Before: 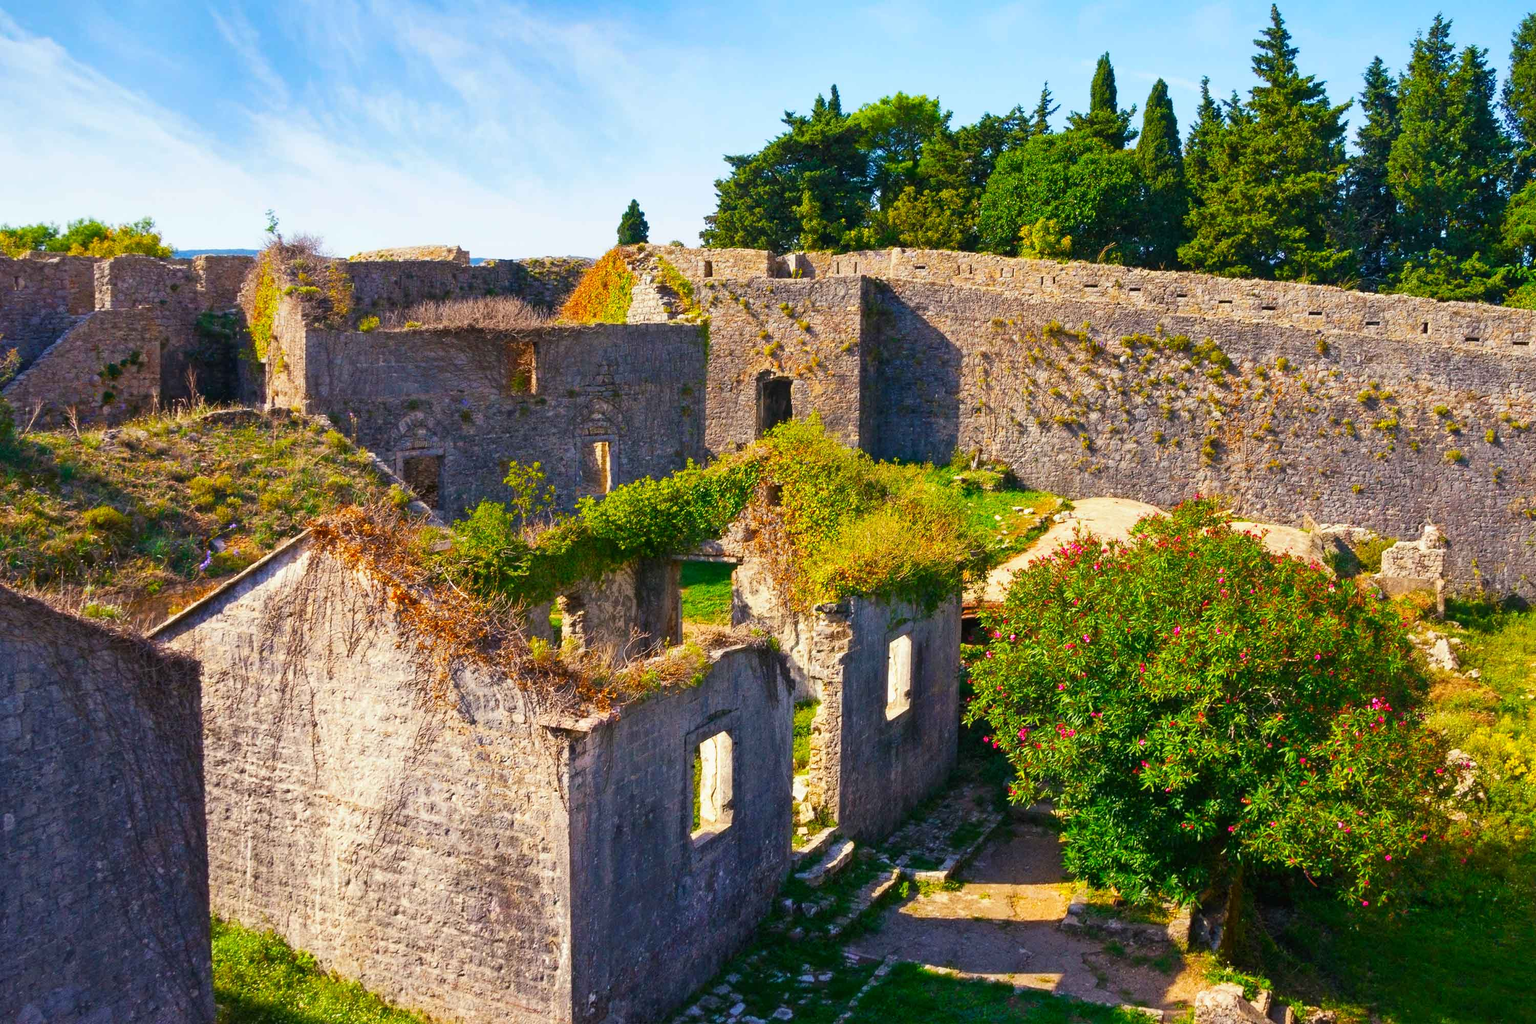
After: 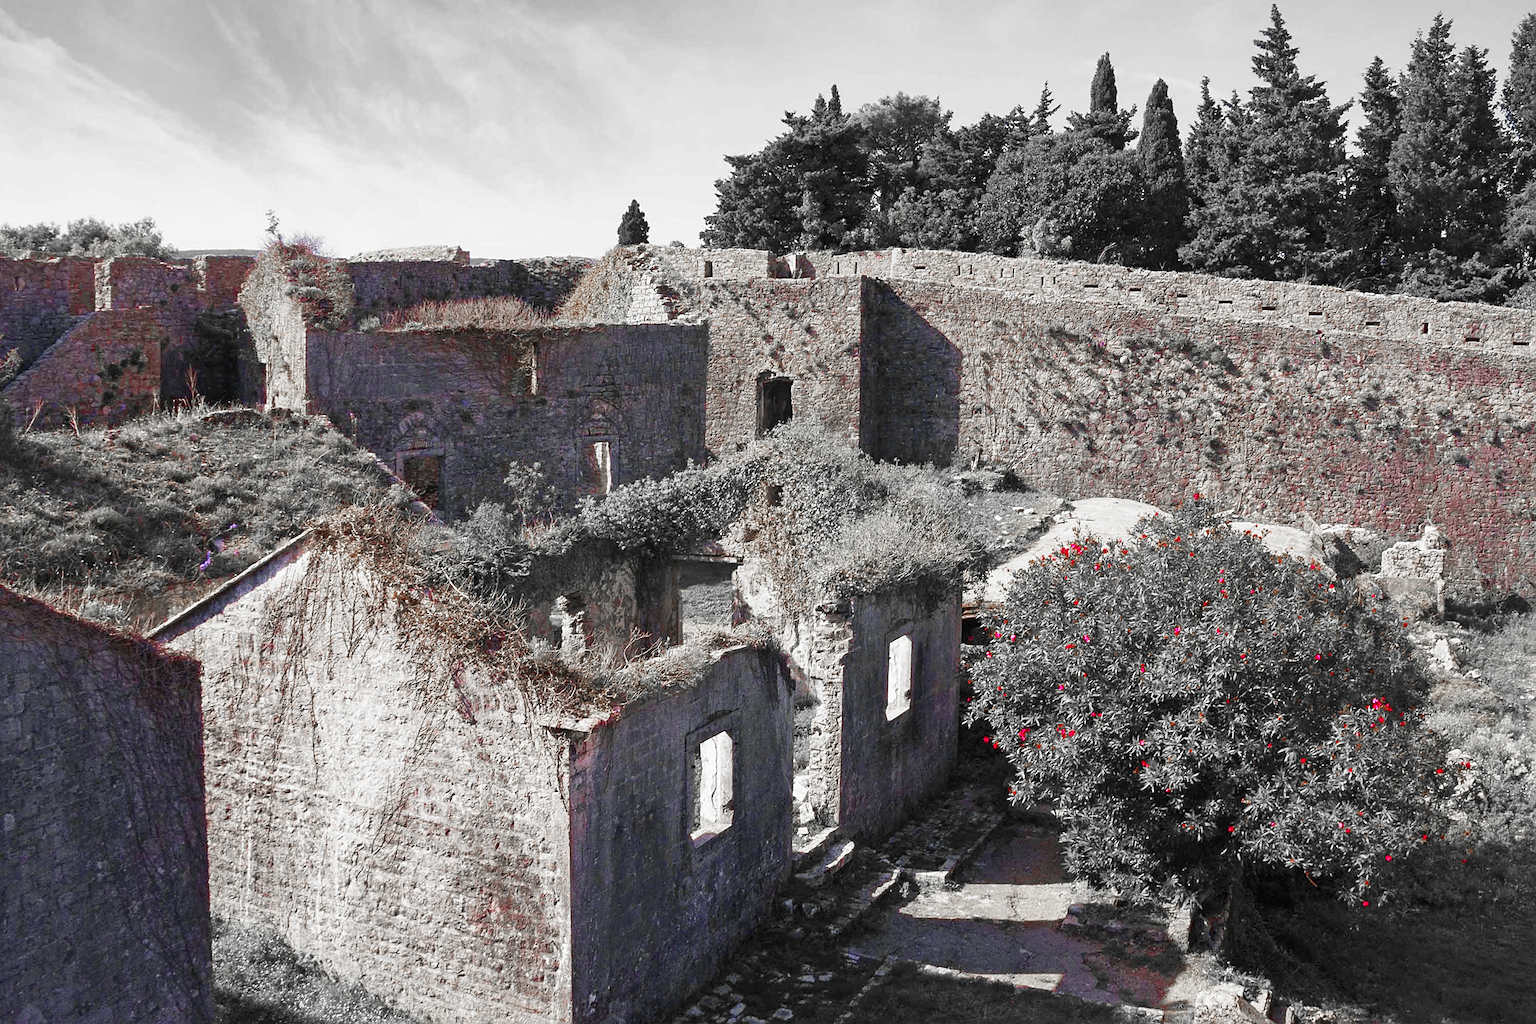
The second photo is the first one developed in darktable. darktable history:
color zones: curves: ch0 [(0, 0.278) (0.143, 0.5) (0.286, 0.5) (0.429, 0.5) (0.571, 0.5) (0.714, 0.5) (0.857, 0.5) (1, 0.5)]; ch1 [(0, 1) (0.143, 0.165) (0.286, 0) (0.429, 0) (0.571, 0) (0.714, 0) (0.857, 0.5) (1, 0.5)]; ch2 [(0, 0.508) (0.143, 0.5) (0.286, 0.5) (0.429, 0.5) (0.571, 0.5) (0.714, 0.5) (0.857, 0.5) (1, 0.5)]
sharpen: on, module defaults
